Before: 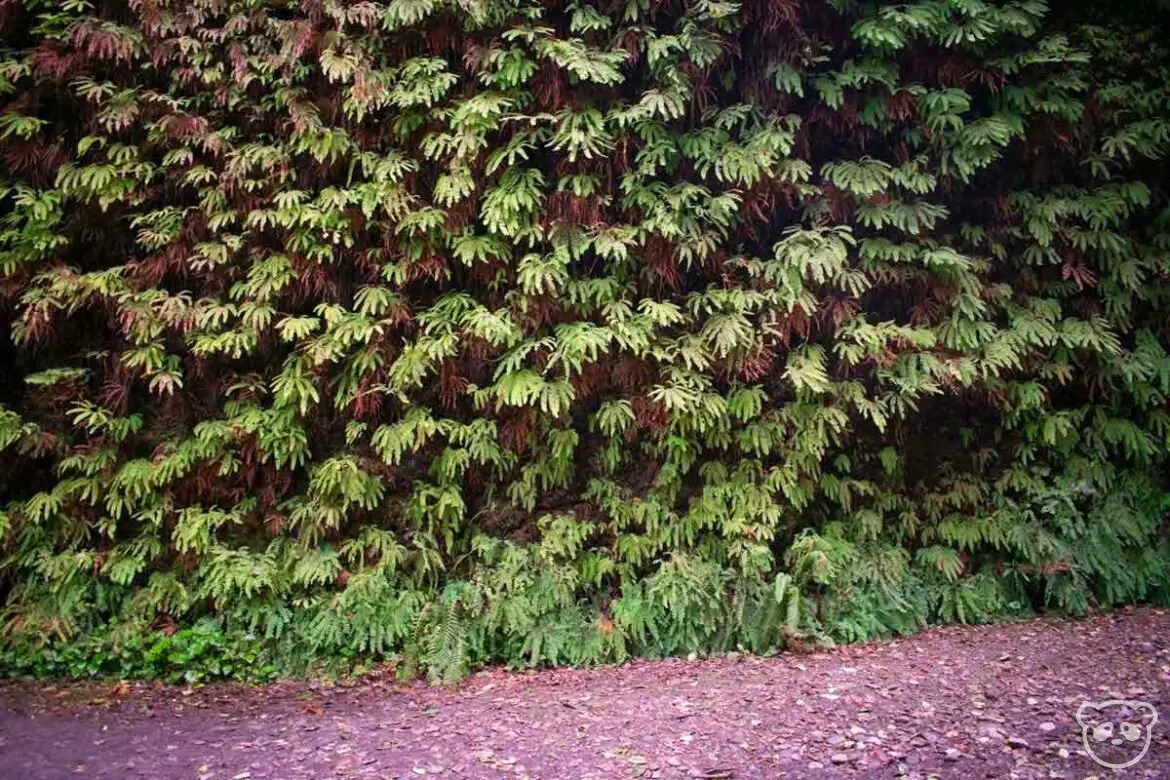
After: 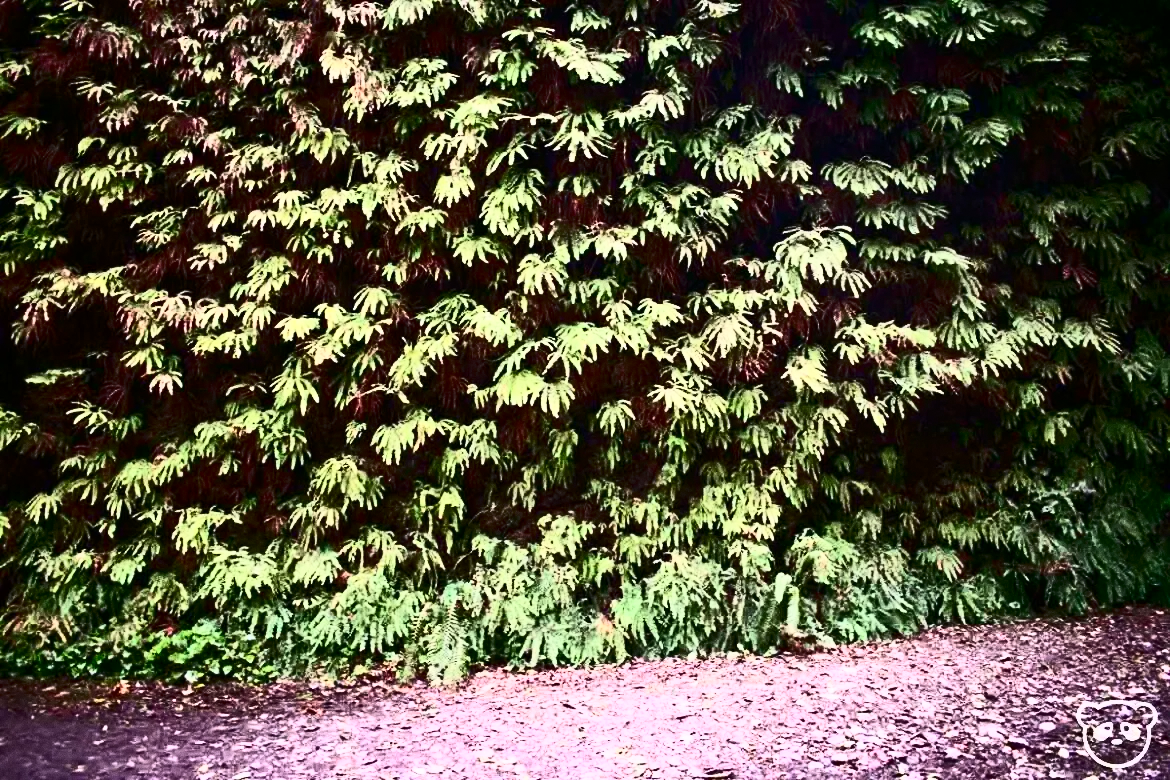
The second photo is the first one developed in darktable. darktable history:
grain: on, module defaults
contrast brightness saturation: contrast 0.93, brightness 0.2
